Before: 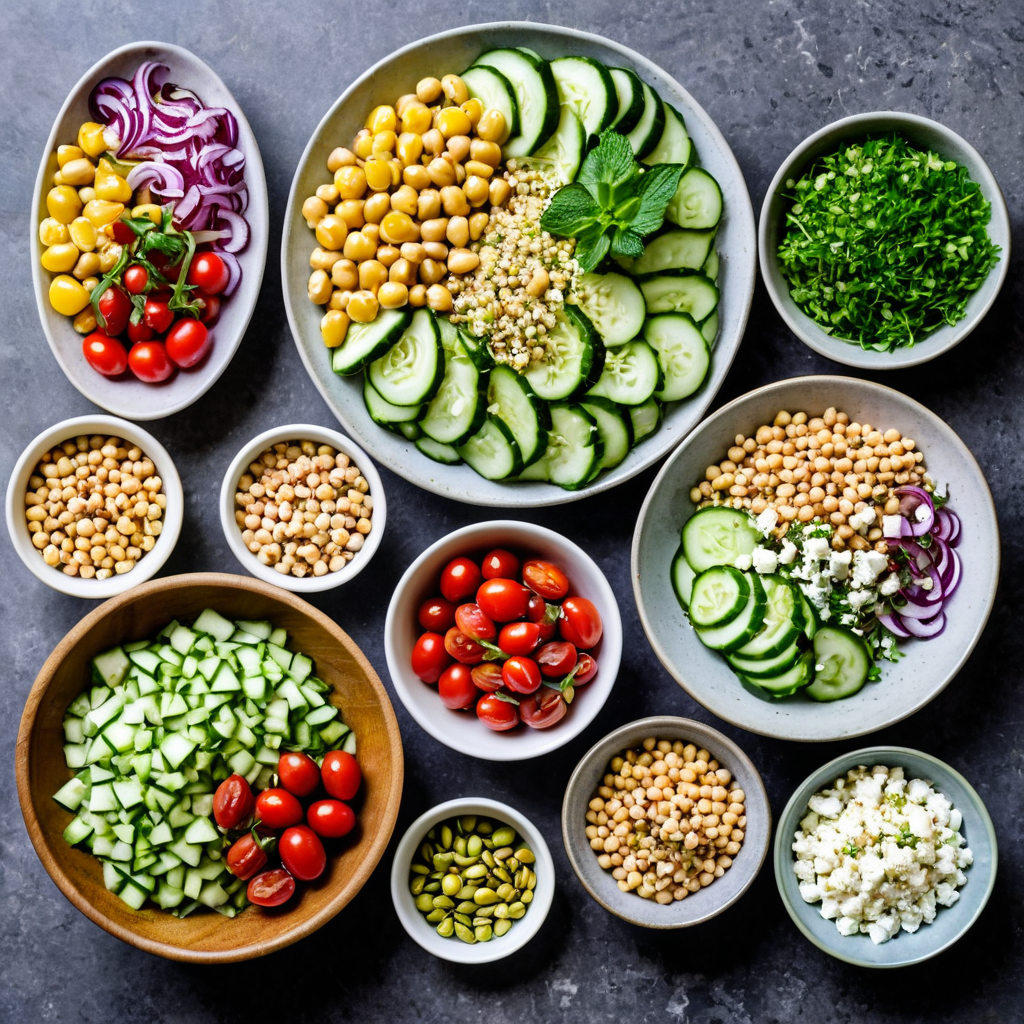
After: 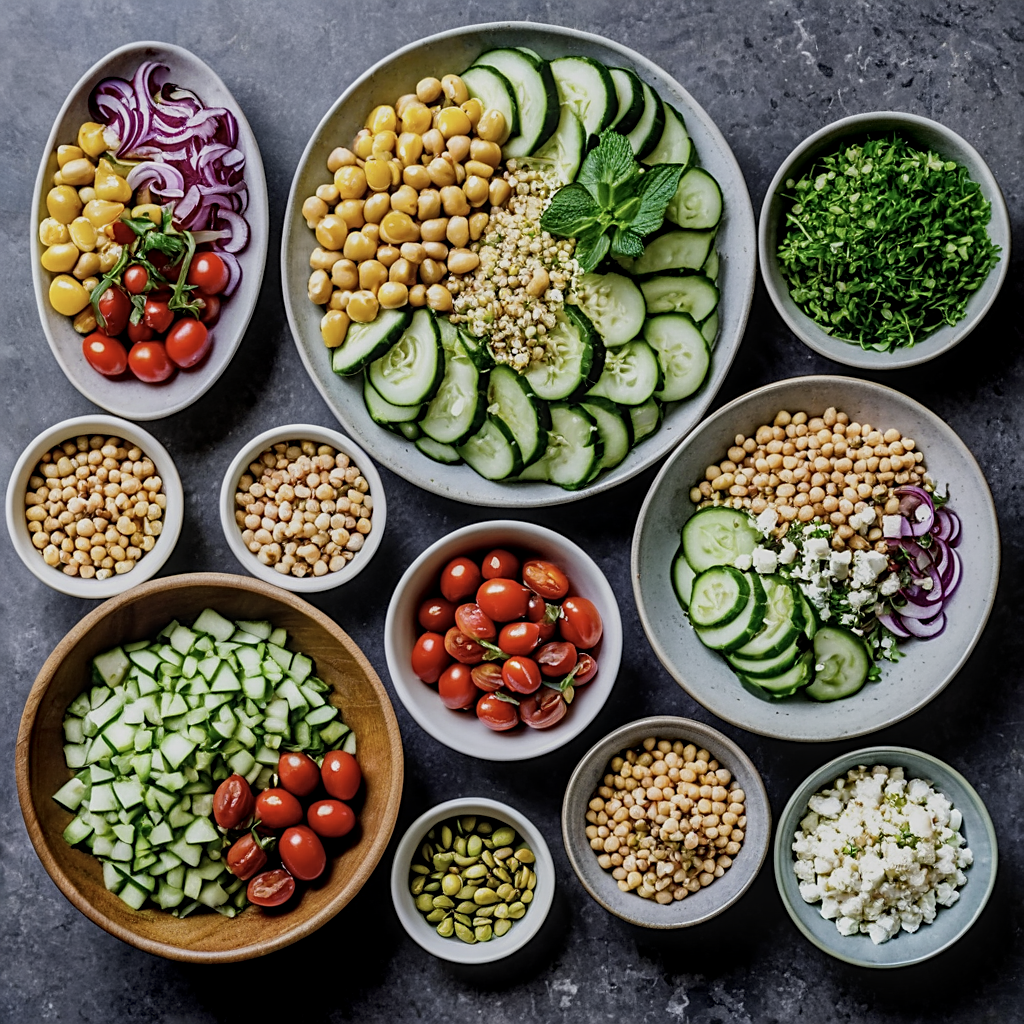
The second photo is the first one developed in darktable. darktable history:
exposure: exposure -0.49 EV, compensate exposure bias true, compensate highlight preservation false
local contrast: on, module defaults
sharpen: on, module defaults
color correction: highlights b* 0.066, saturation 0.83
